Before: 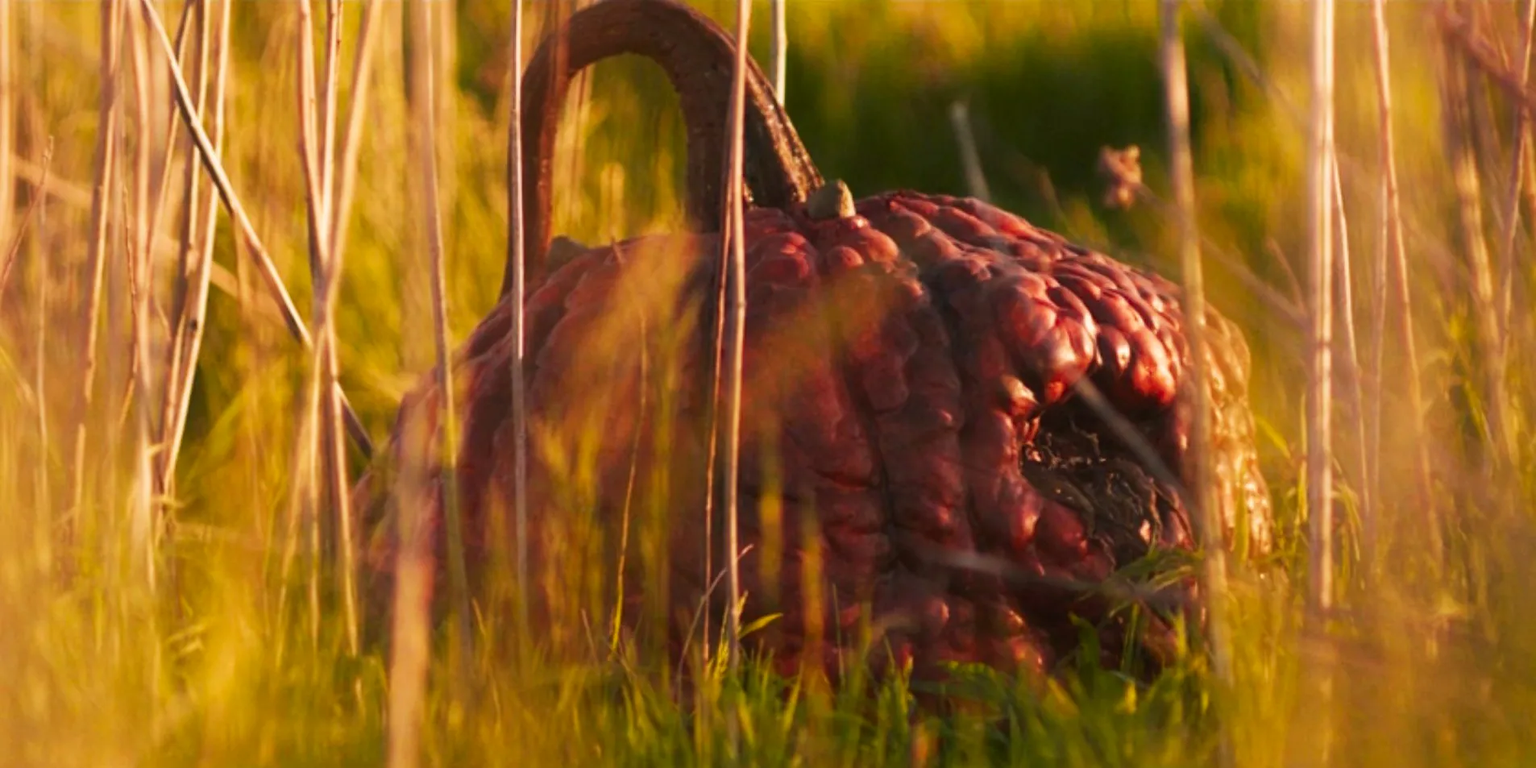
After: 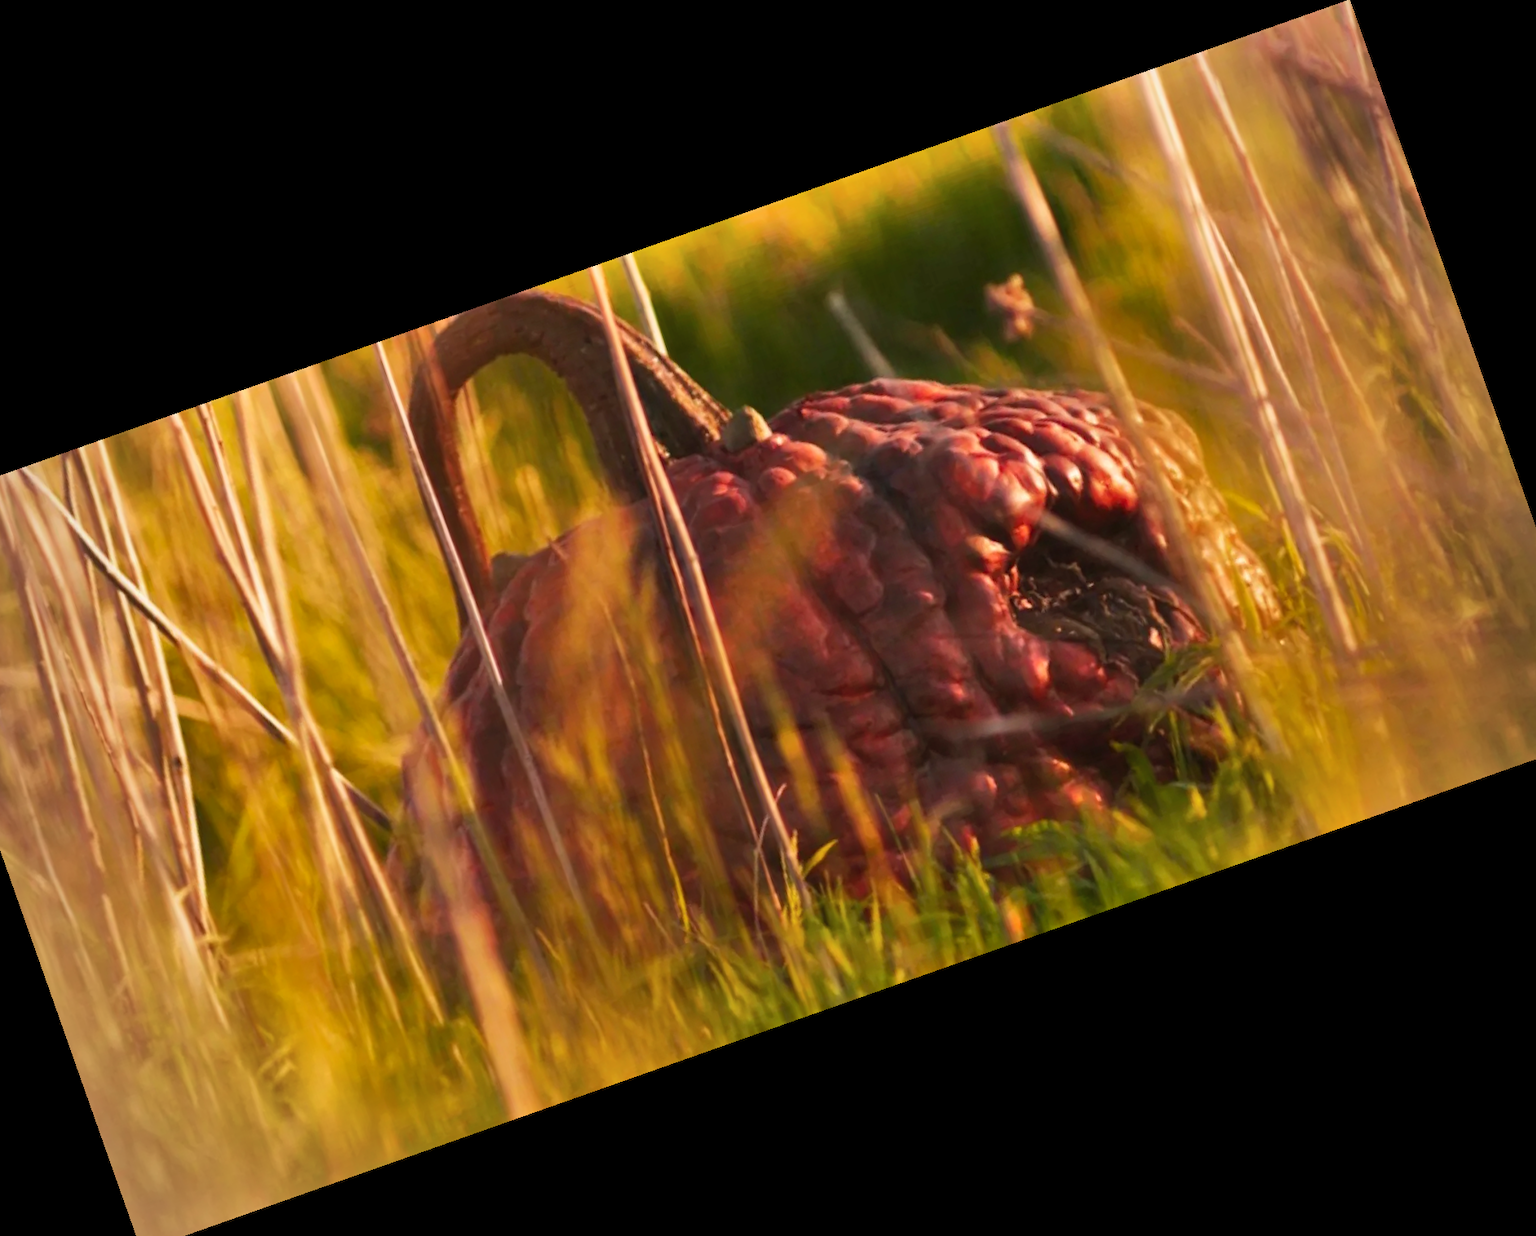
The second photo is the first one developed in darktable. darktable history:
crop and rotate: angle 19.43°, left 6.812%, right 4.125%, bottom 1.087%
shadows and highlights: soften with gaussian
vignetting: fall-off radius 60.92%
rotate and perspective: automatic cropping off
